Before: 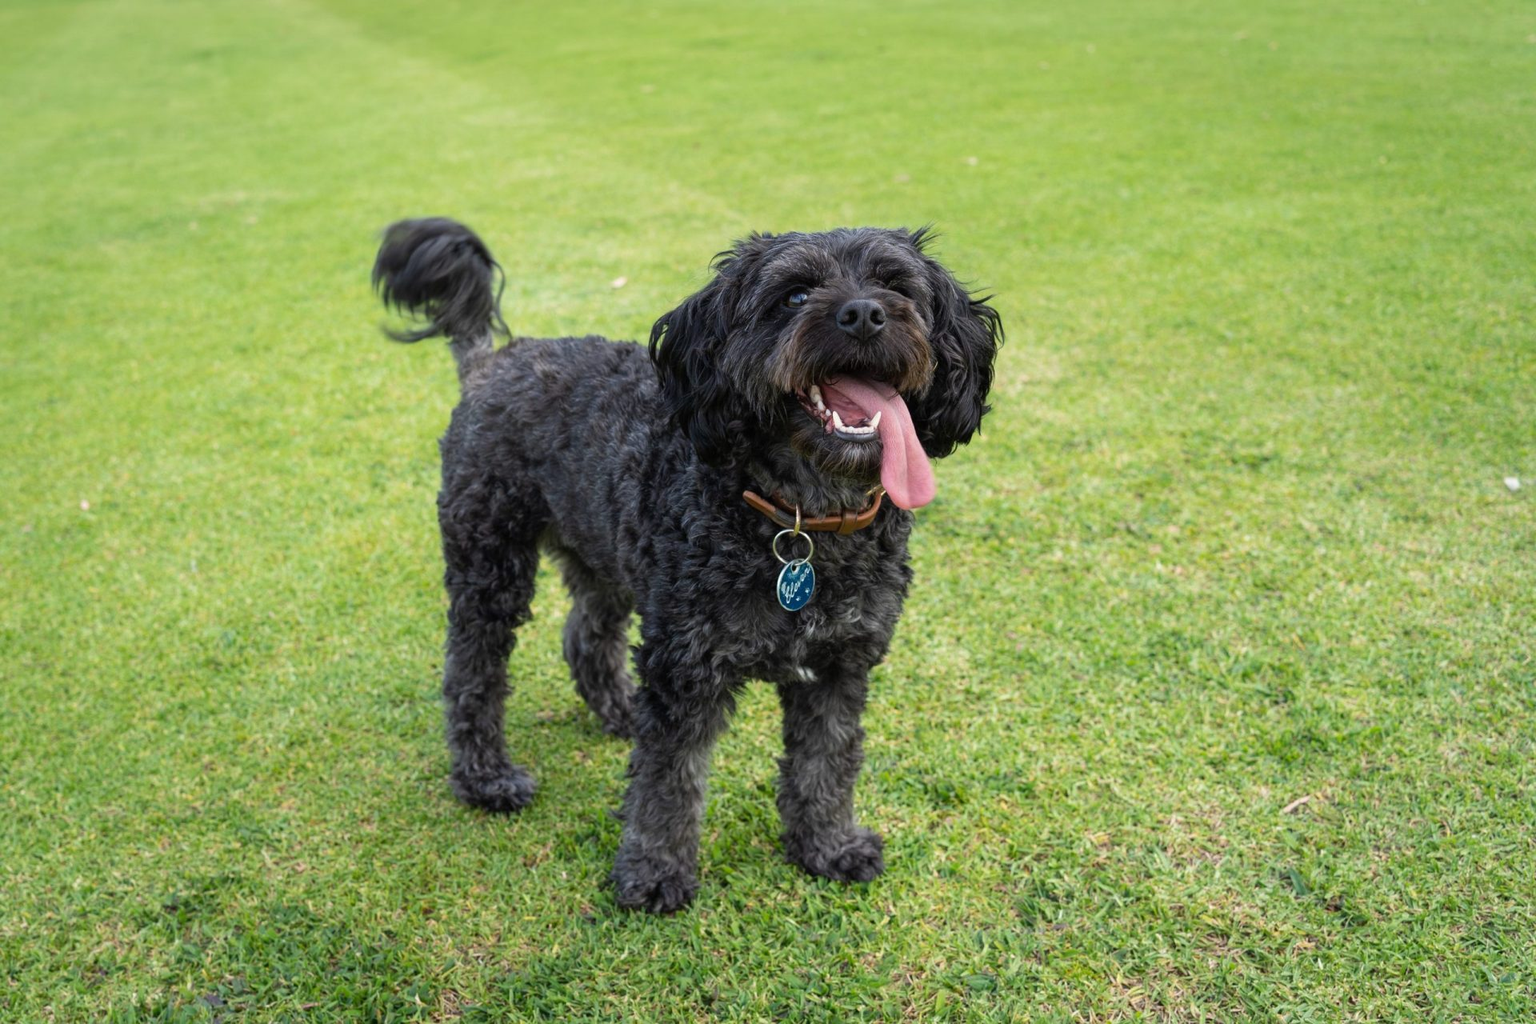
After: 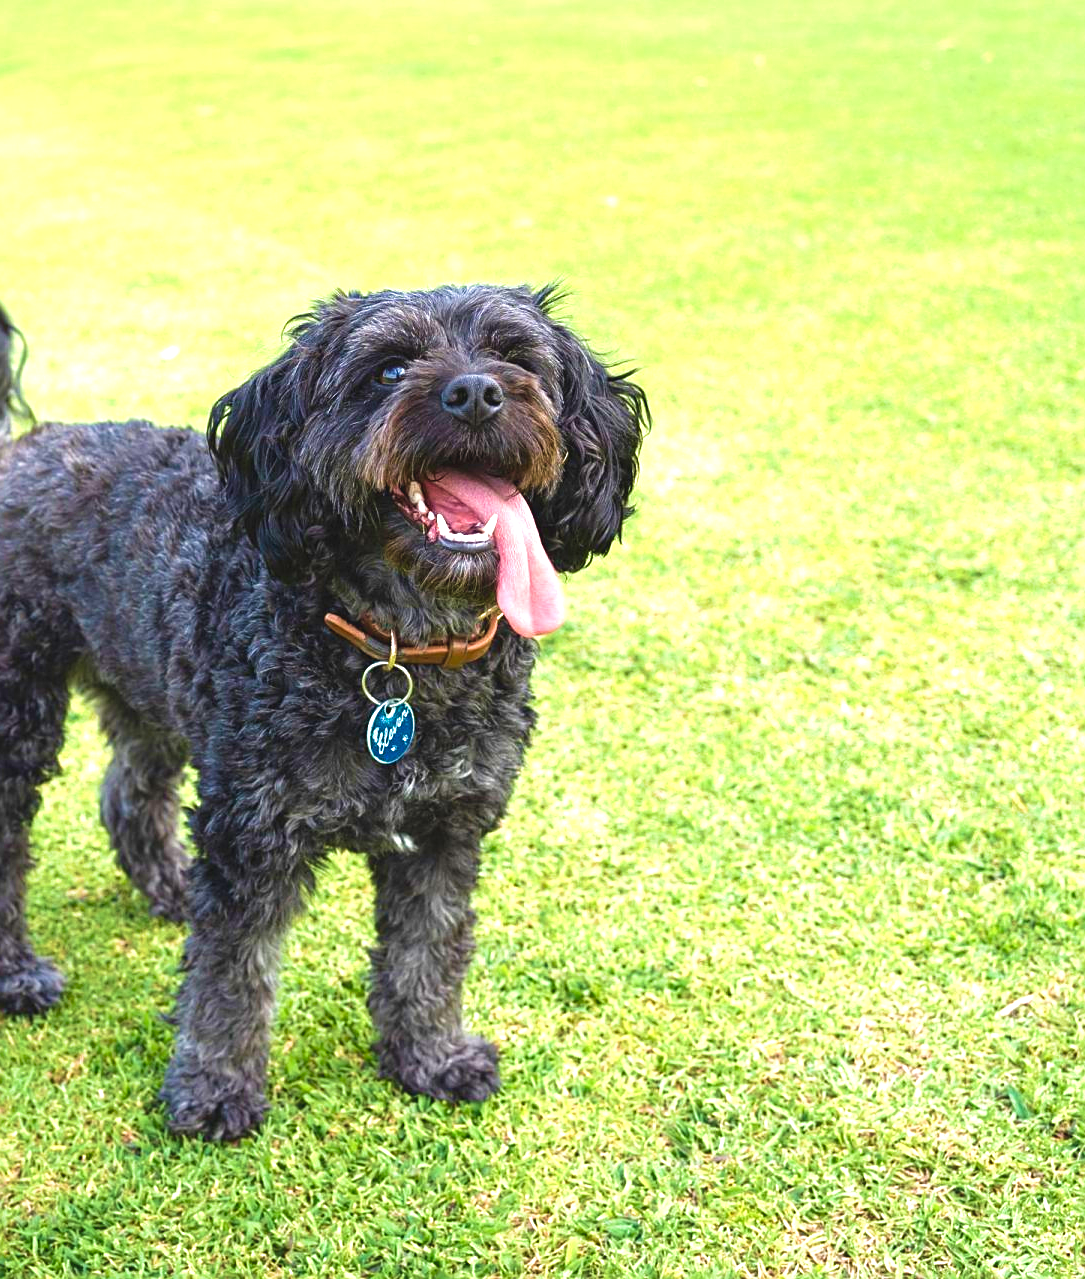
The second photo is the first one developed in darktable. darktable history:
exposure: black level correction 0, exposure 1.104 EV, compensate exposure bias true, compensate highlight preservation false
crop: left 31.495%, top 0.021%, right 11.988%
velvia: strength 56.32%
sharpen: on, module defaults
color balance rgb: global offset › luminance 0.748%, linear chroma grading › shadows 31.96%, linear chroma grading › global chroma -1.547%, linear chroma grading › mid-tones 4.001%, perceptual saturation grading › global saturation 0.051%
